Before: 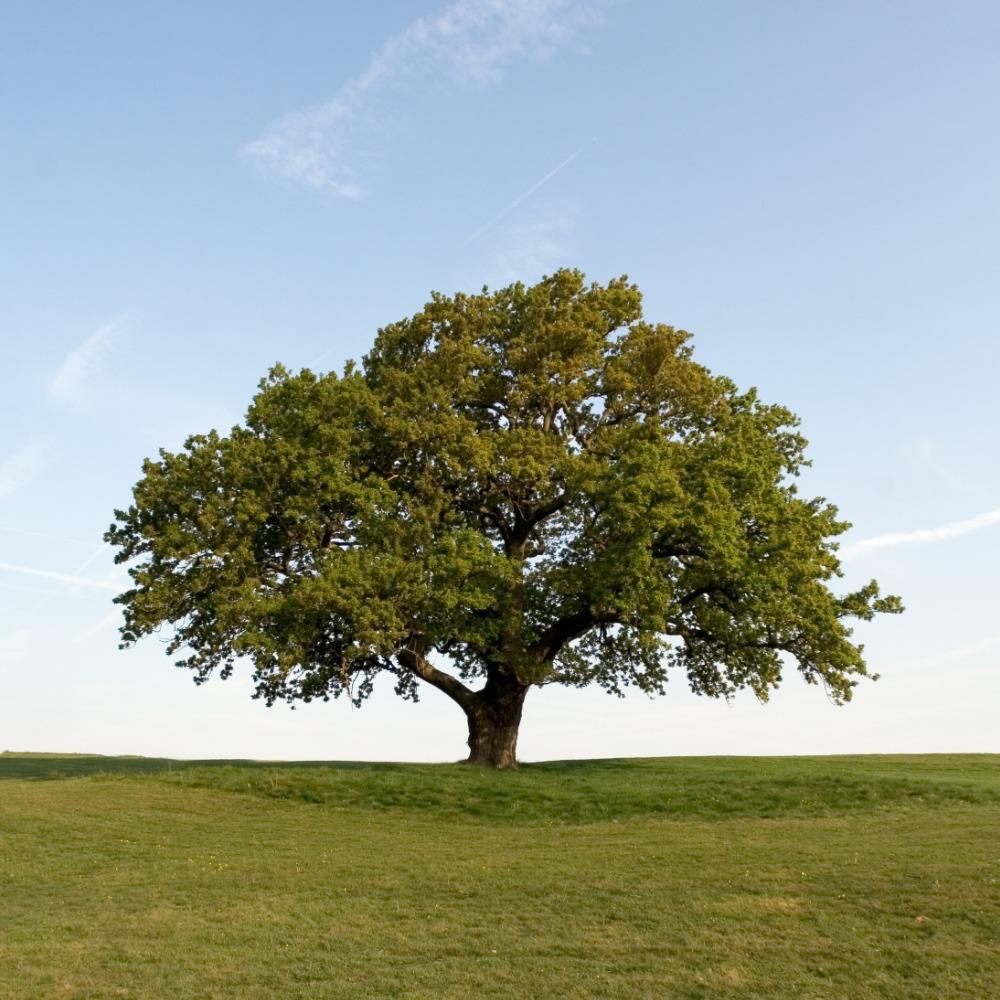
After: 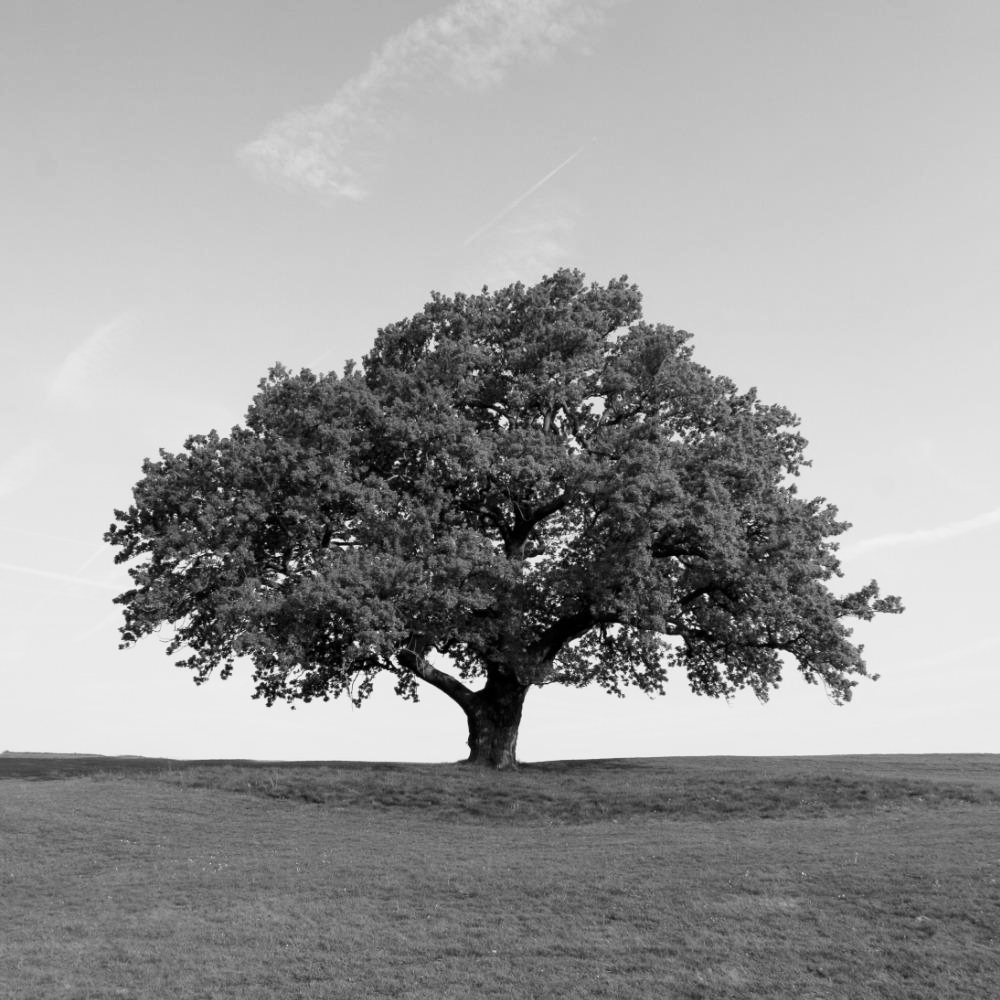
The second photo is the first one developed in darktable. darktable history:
color zones: curves: ch1 [(0.263, 0.53) (0.376, 0.287) (0.487, 0.512) (0.748, 0.547) (1, 0.513)]; ch2 [(0.262, 0.45) (0.751, 0.477)], mix 31.98%
exposure: compensate highlight preservation false
tone curve: curves: ch0 [(0, 0) (0.058, 0.037) (0.214, 0.183) (0.304, 0.288) (0.561, 0.554) (0.687, 0.677) (0.768, 0.768) (0.858, 0.861) (0.987, 0.945)]; ch1 [(0, 0) (0.172, 0.123) (0.312, 0.296) (0.432, 0.448) (0.471, 0.469) (0.502, 0.5) (0.521, 0.505) (0.565, 0.569) (0.663, 0.663) (0.703, 0.721) (0.857, 0.917) (1, 1)]; ch2 [(0, 0) (0.411, 0.424) (0.485, 0.497) (0.502, 0.5) (0.517, 0.511) (0.556, 0.551) (0.626, 0.594) (0.709, 0.661) (1, 1)], color space Lab, independent channels, preserve colors none
monochrome: on, module defaults
